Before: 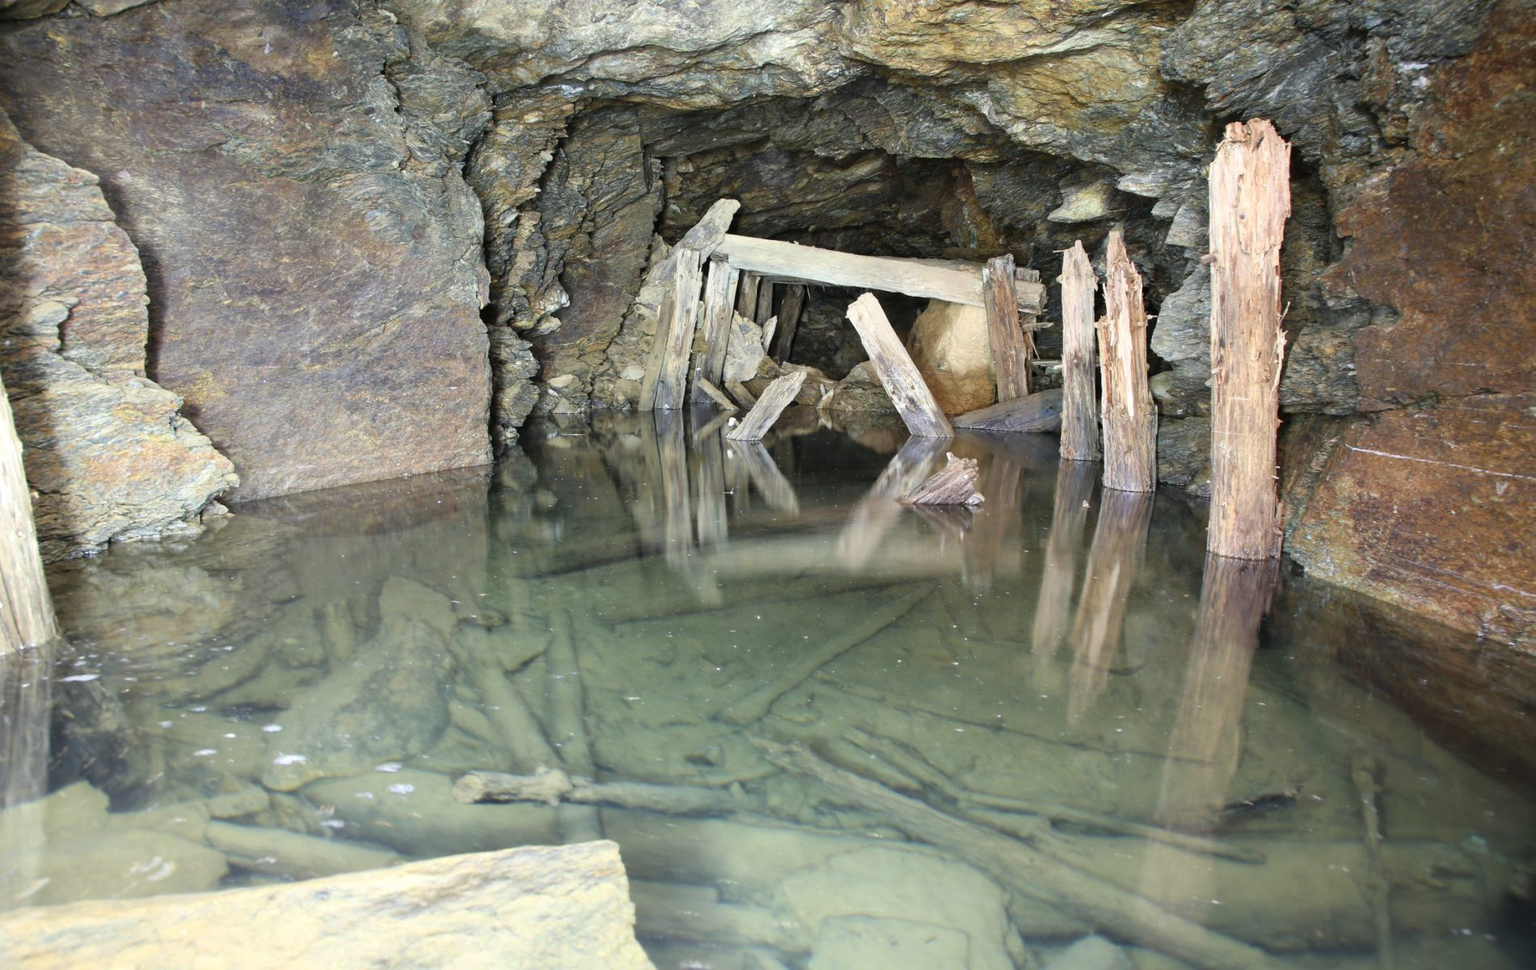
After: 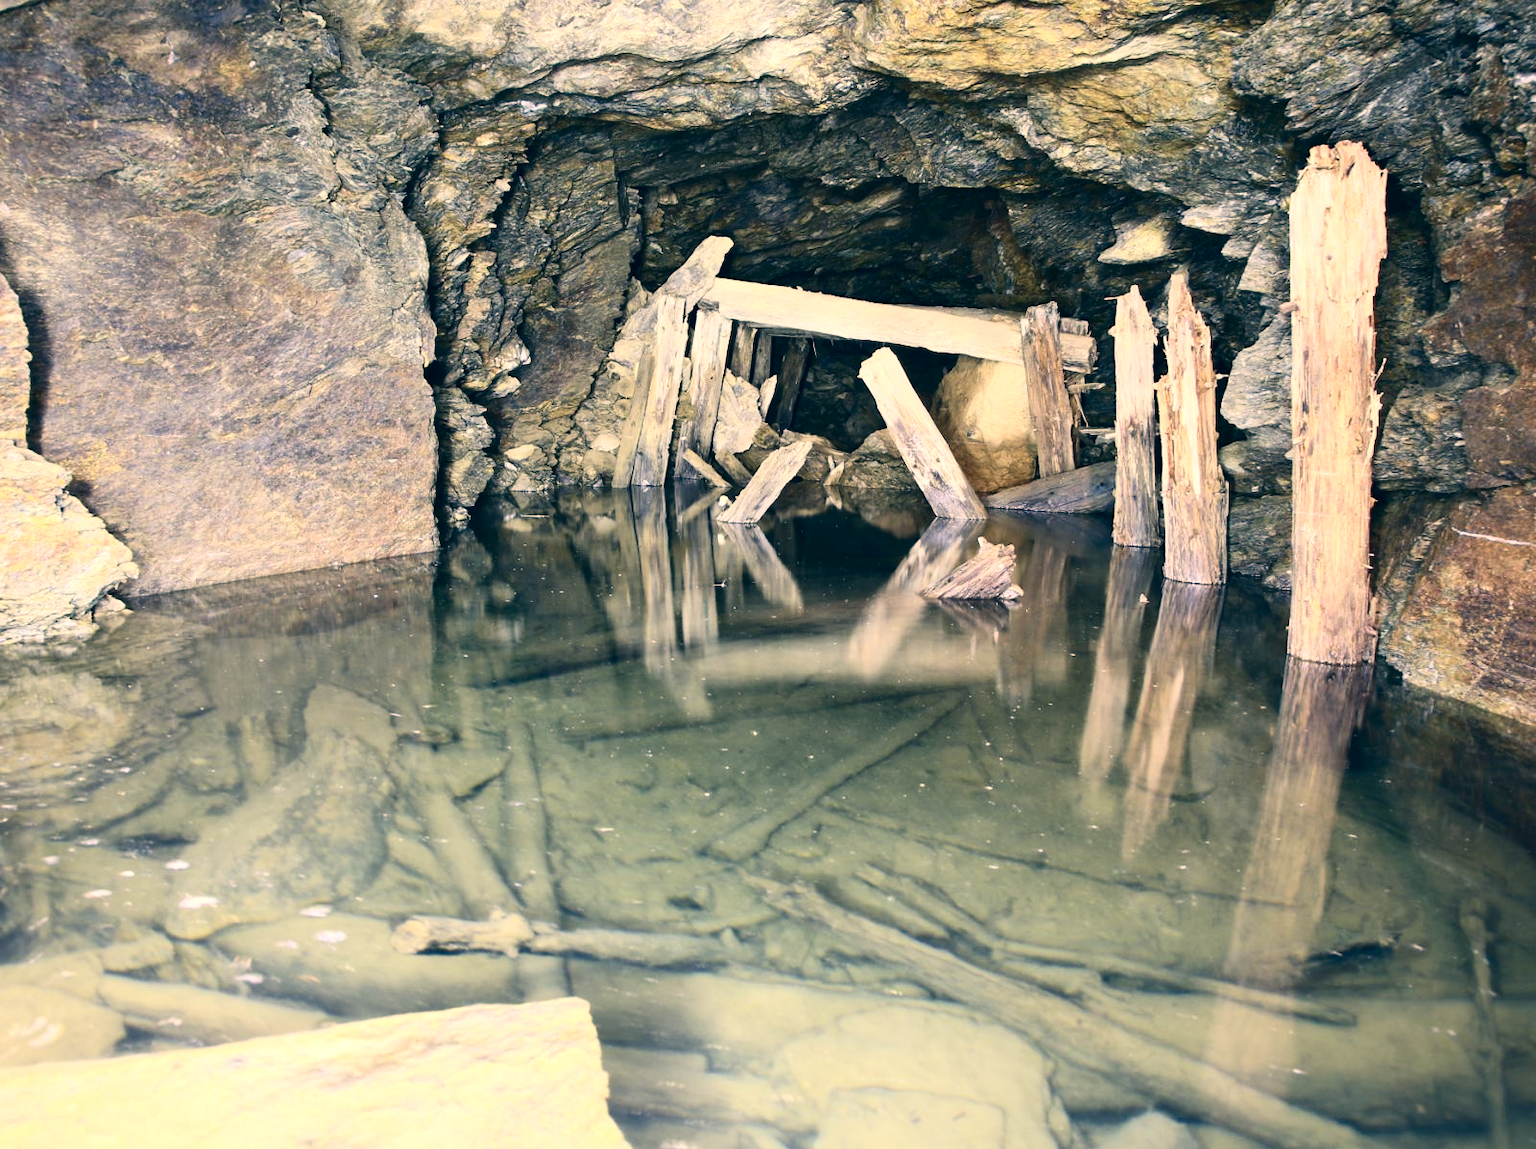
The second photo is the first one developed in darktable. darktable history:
contrast brightness saturation: contrast 0.28
crop: left 8.026%, right 7.374%
color correction: highlights a* 10.32, highlights b* 14.66, shadows a* -9.59, shadows b* -15.02
exposure: exposure 0.191 EV, compensate highlight preservation false
